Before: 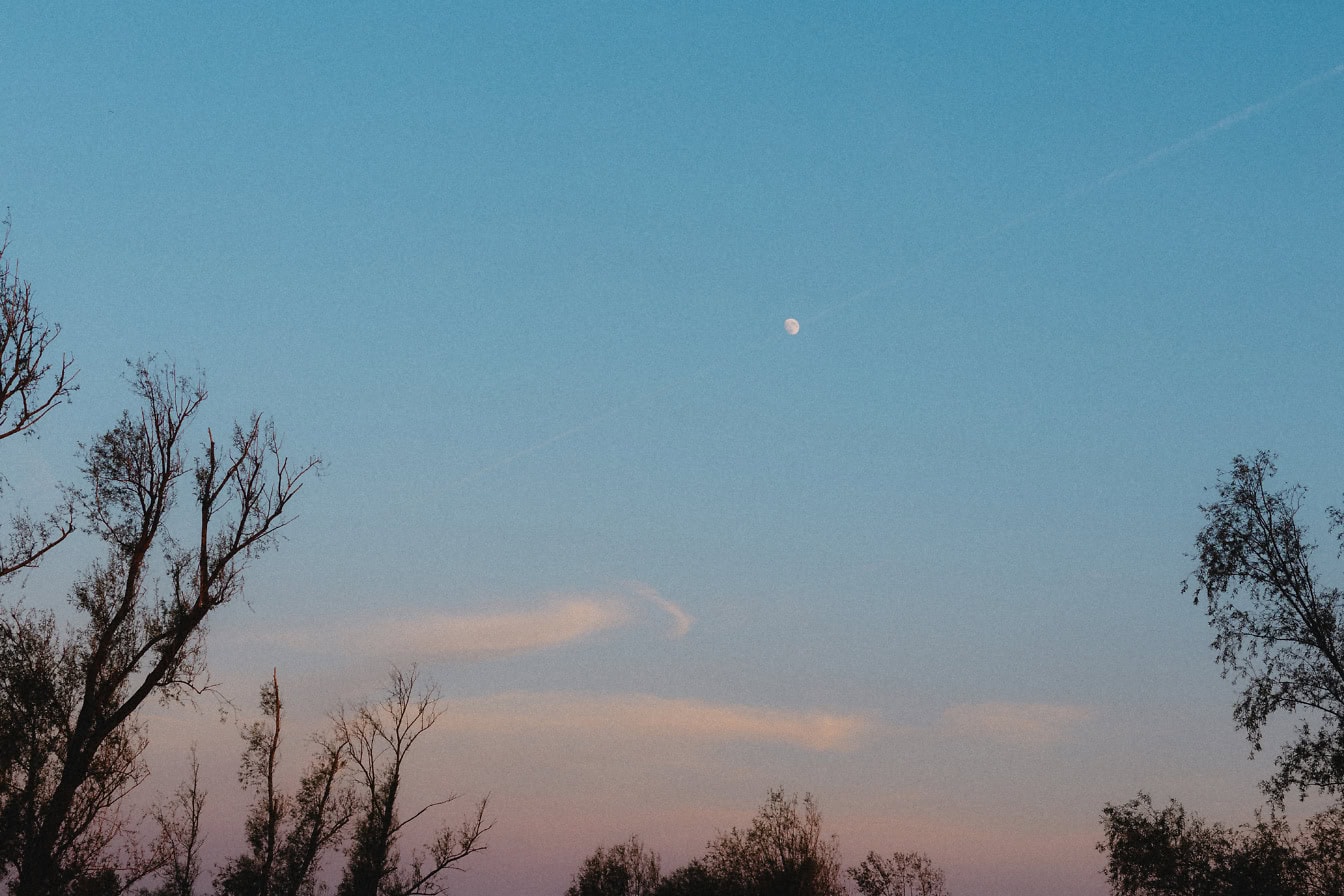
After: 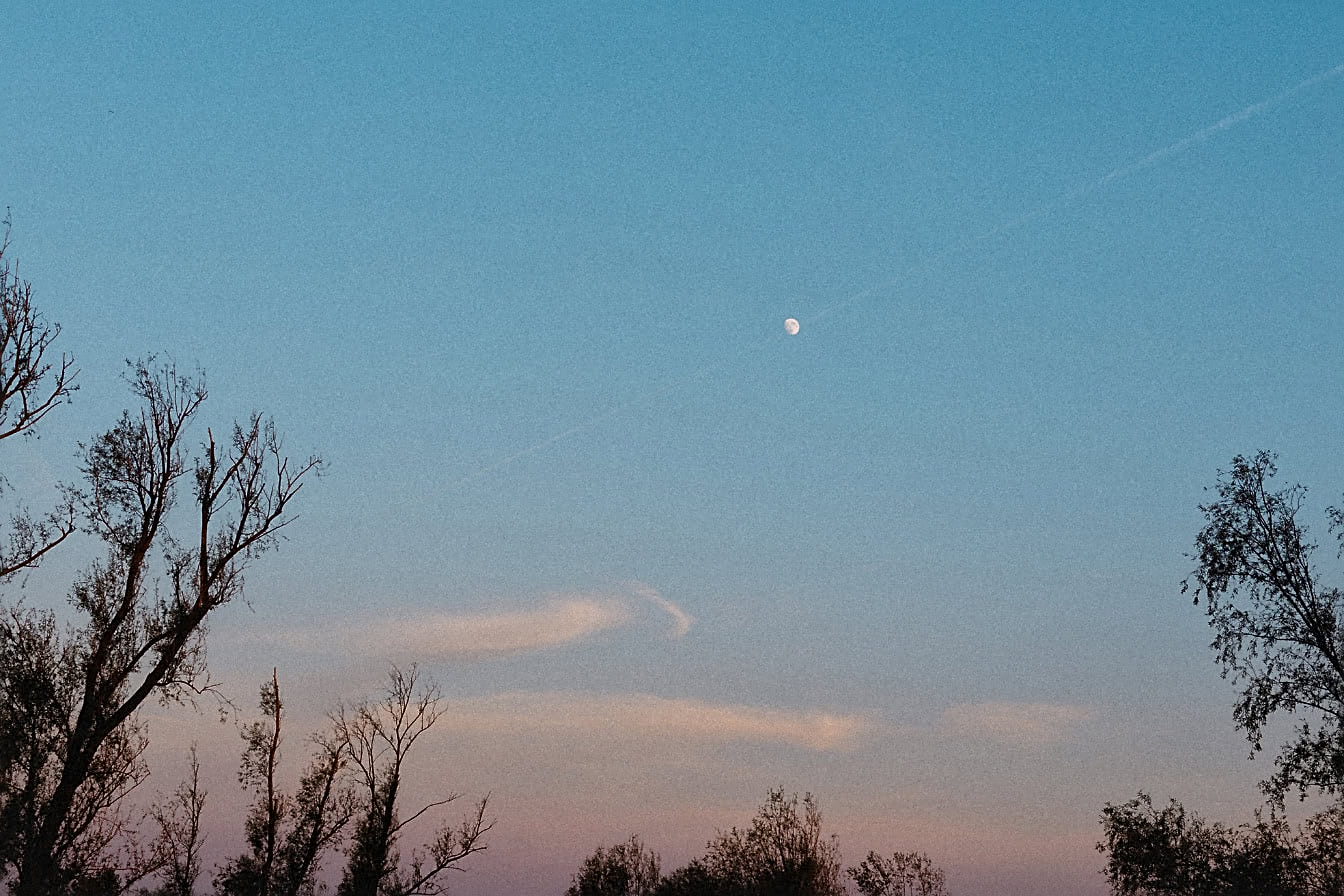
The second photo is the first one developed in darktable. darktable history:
local contrast: mode bilateral grid, contrast 20, coarseness 20, detail 150%, midtone range 0.2
sharpen: on, module defaults
